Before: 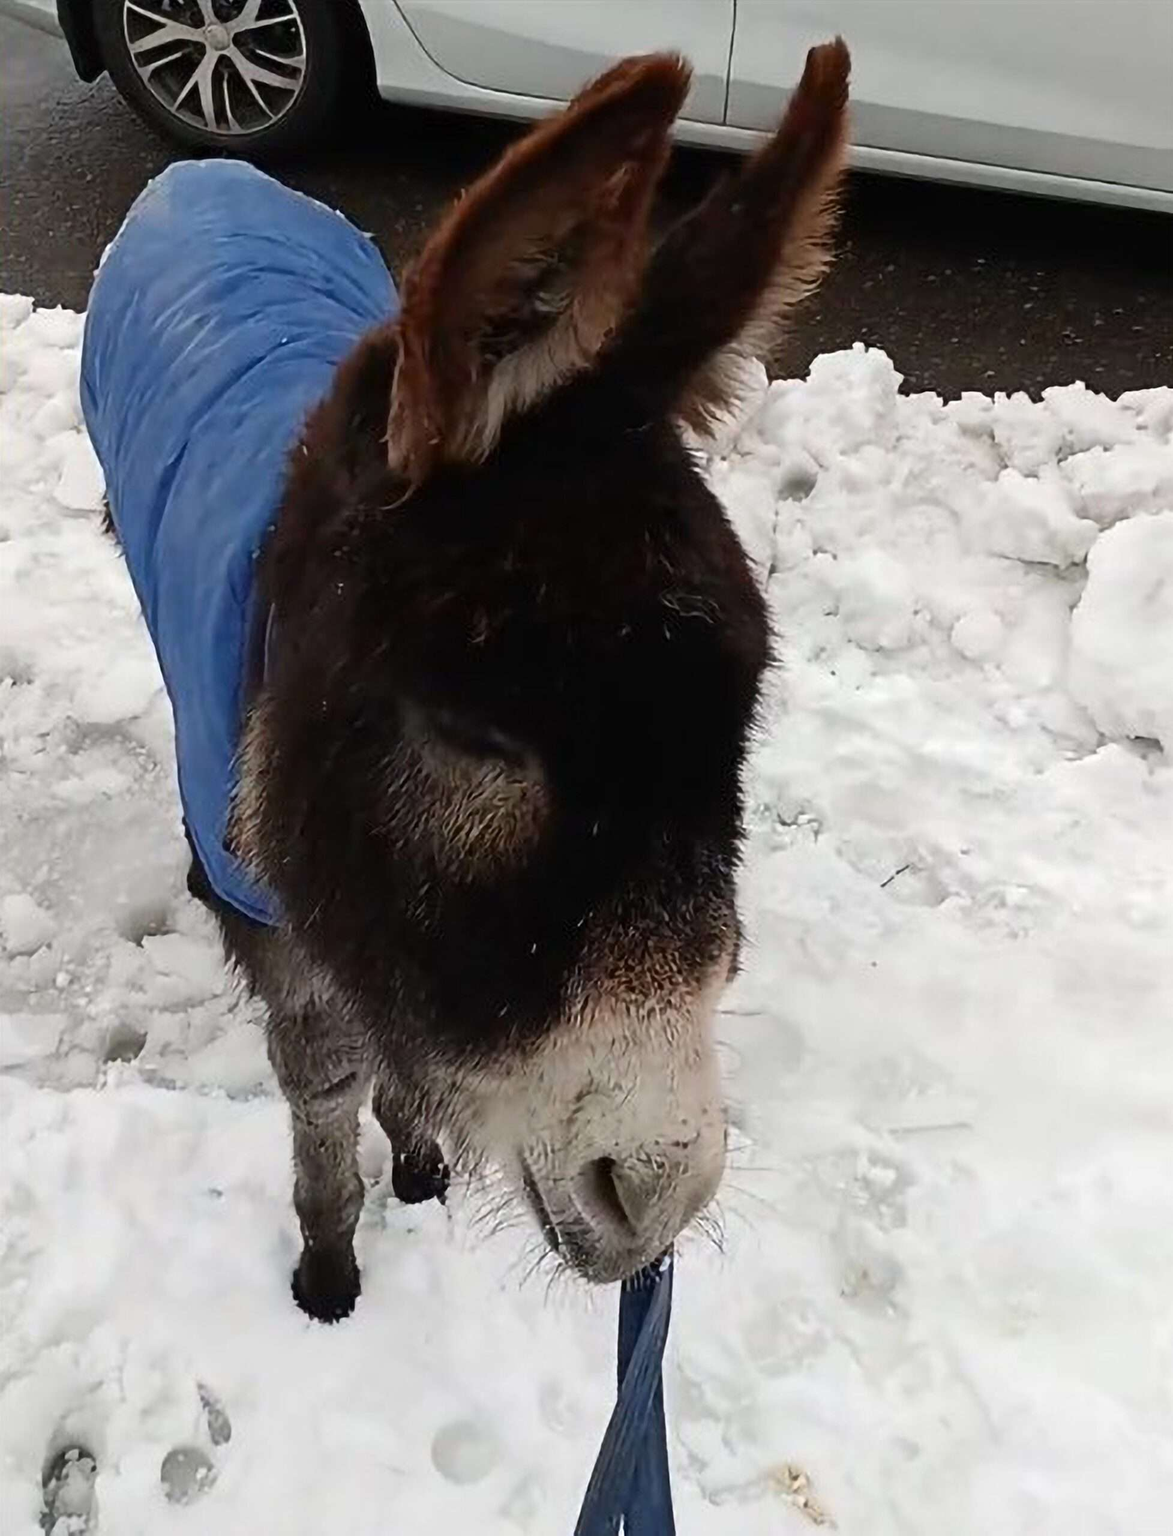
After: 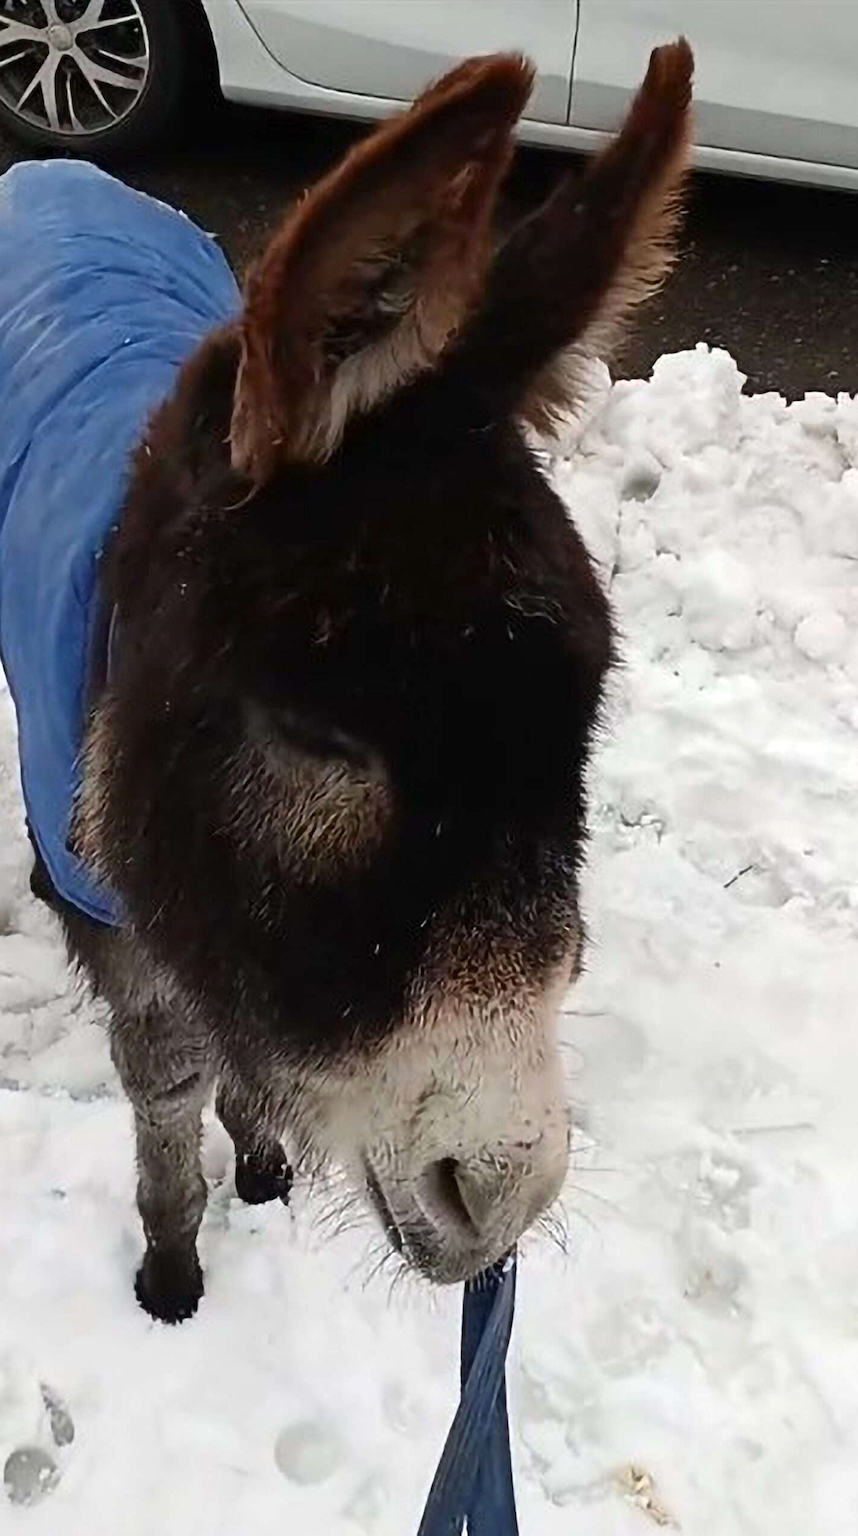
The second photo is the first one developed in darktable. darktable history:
exposure: exposure 0.131 EV, compensate highlight preservation false
crop: left 13.443%, right 13.31%
